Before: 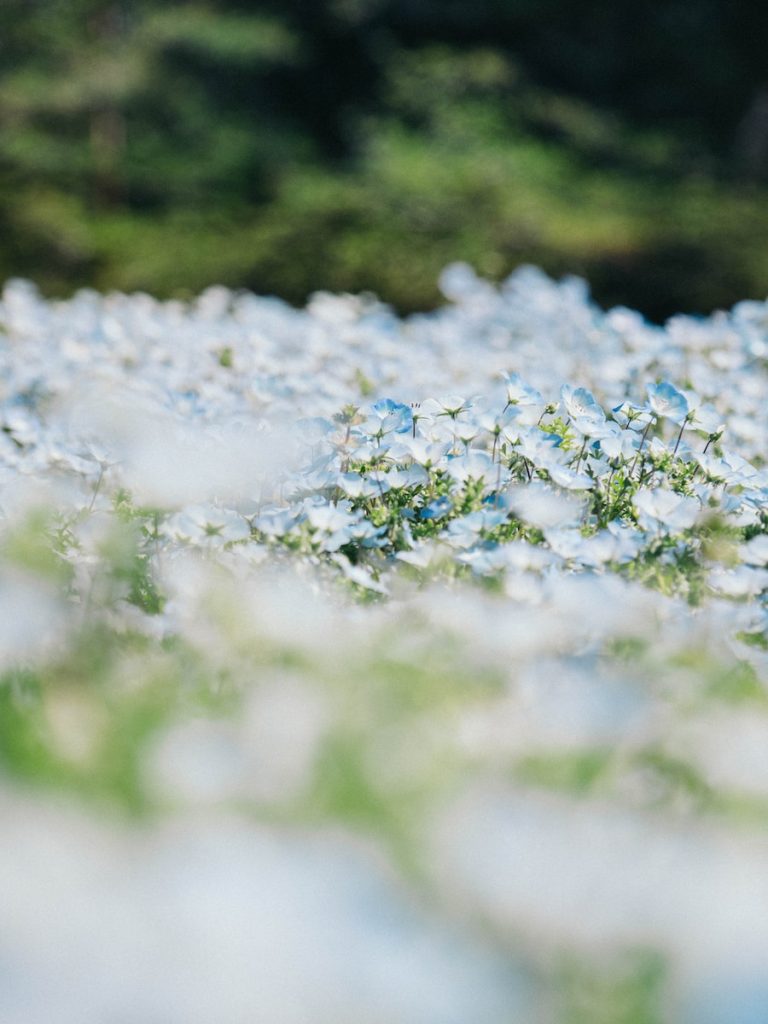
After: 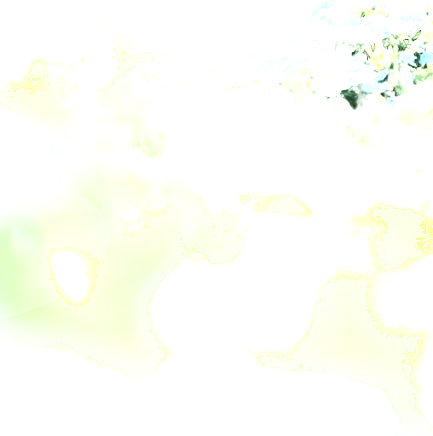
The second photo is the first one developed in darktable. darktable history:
crop: top 44.483%, right 43.593%, bottom 12.892%
color balance rgb: shadows lift › chroma 2%, shadows lift › hue 135.47°, highlights gain › chroma 2%, highlights gain › hue 291.01°, global offset › luminance 0.5%, perceptual saturation grading › global saturation -10.8%, perceptual saturation grading › highlights -26.83%, perceptual saturation grading › shadows 21.25%, perceptual brilliance grading › highlights 17.77%, perceptual brilliance grading › mid-tones 31.71%, perceptual brilliance grading › shadows -31.01%, global vibrance 24.91%
tone equalizer: -8 EV -0.75 EV, -7 EV -0.7 EV, -6 EV -0.6 EV, -5 EV -0.4 EV, -3 EV 0.4 EV, -2 EV 0.6 EV, -1 EV 0.7 EV, +0 EV 0.75 EV, edges refinement/feathering 500, mask exposure compensation -1.57 EV, preserve details no
shadows and highlights: shadows -40.15, highlights 62.88, soften with gaussian
